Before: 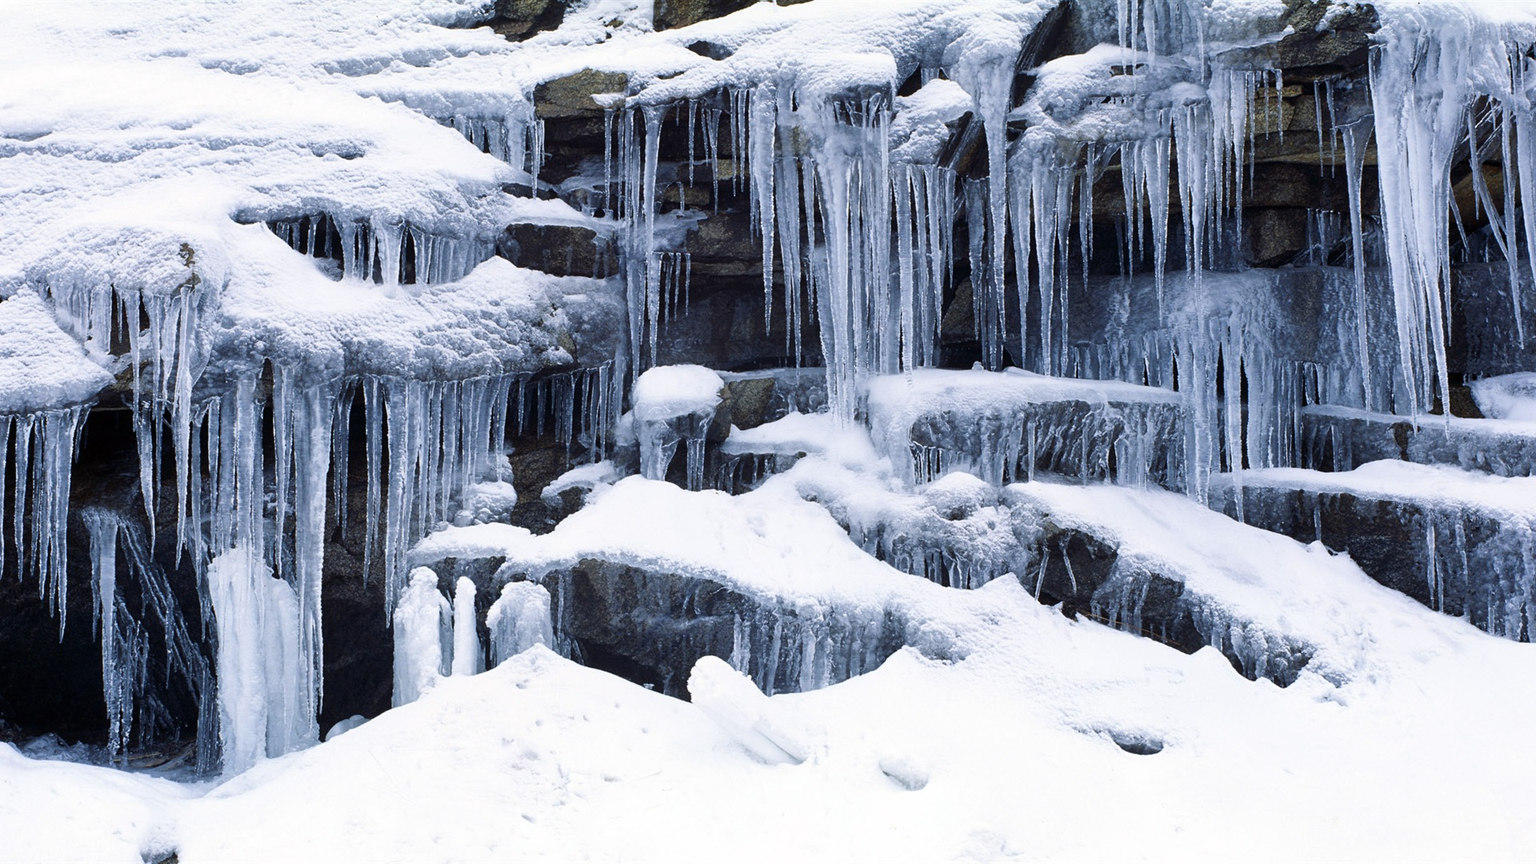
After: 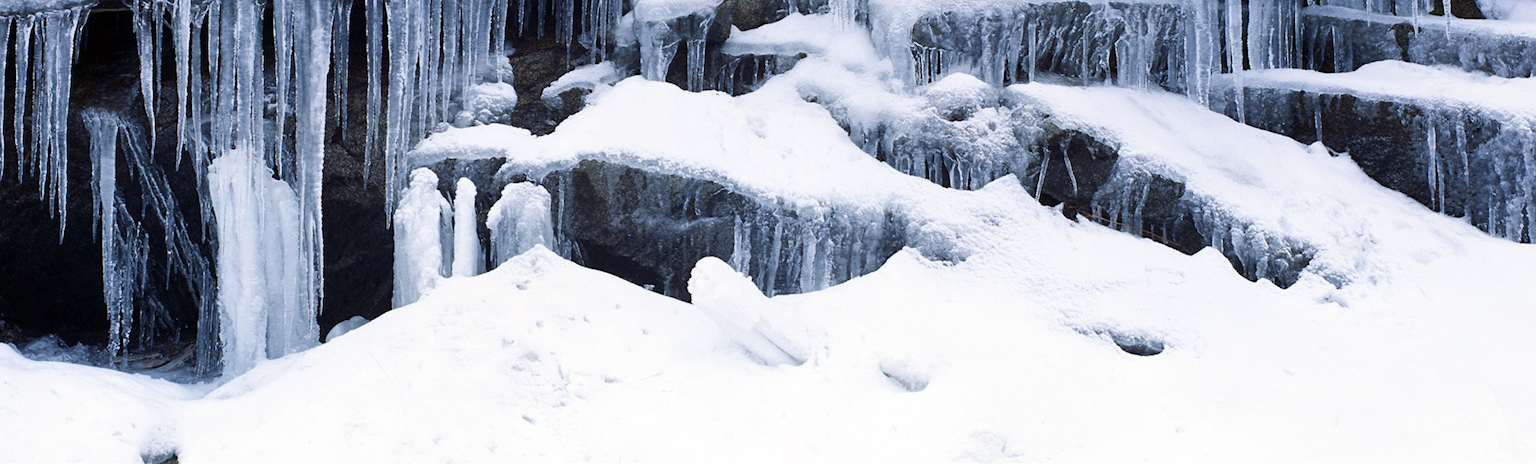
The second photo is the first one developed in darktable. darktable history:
white balance: emerald 1
crop and rotate: top 46.237%
